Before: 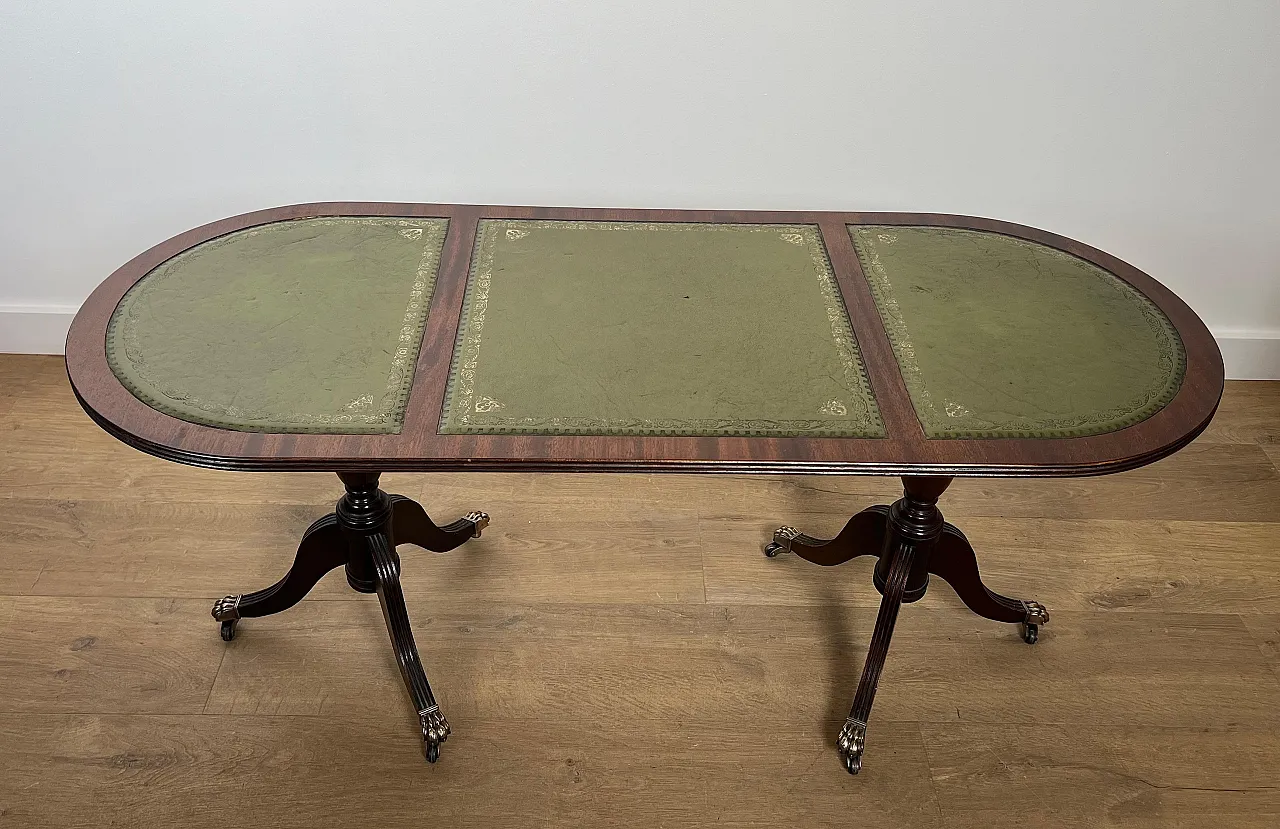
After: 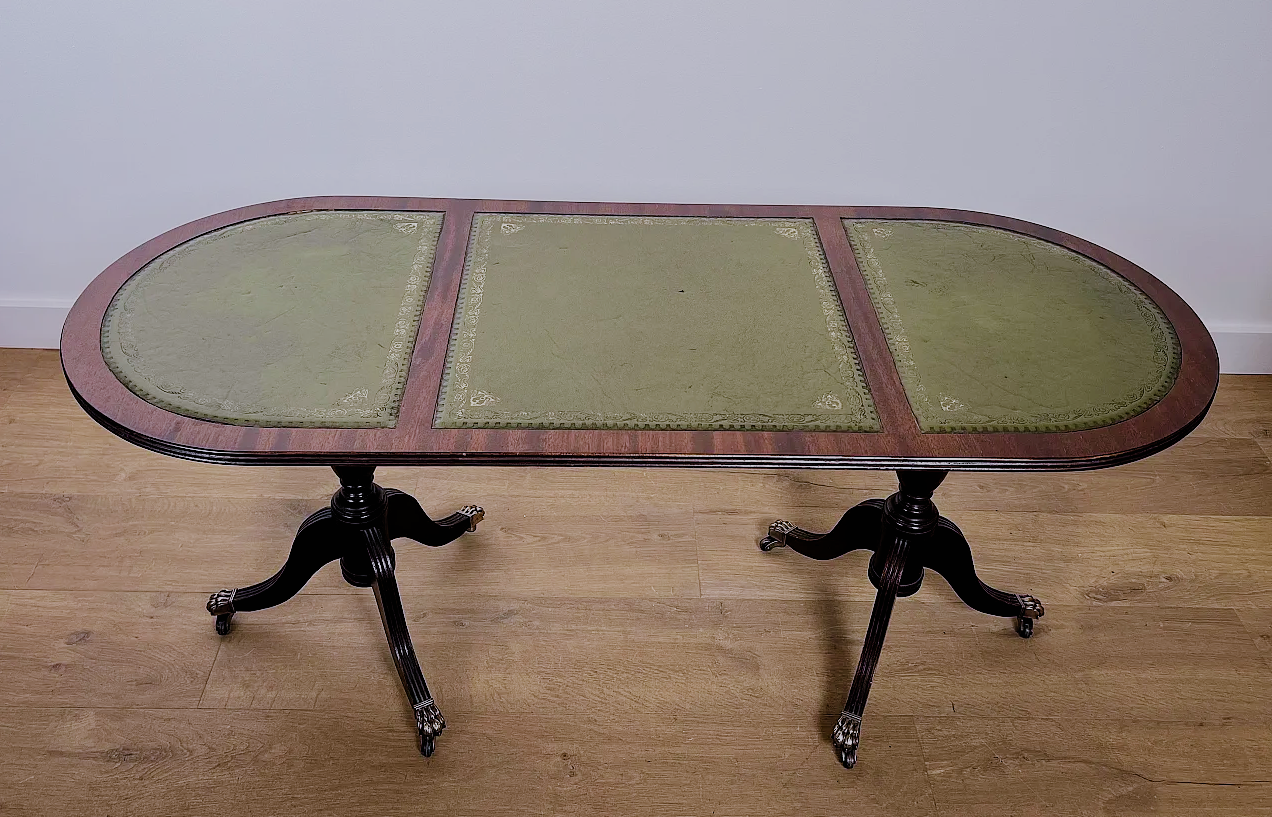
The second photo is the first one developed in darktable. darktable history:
velvia: on, module defaults
filmic rgb: black relative exposure -7.12 EV, white relative exposure 5.34 EV, hardness 3.02, preserve chrominance no, color science v5 (2021)
color calibration: illuminant as shot in camera, x 0.363, y 0.384, temperature 4538.53 K
crop: left 0.435%, top 0.752%, right 0.147%, bottom 0.633%
